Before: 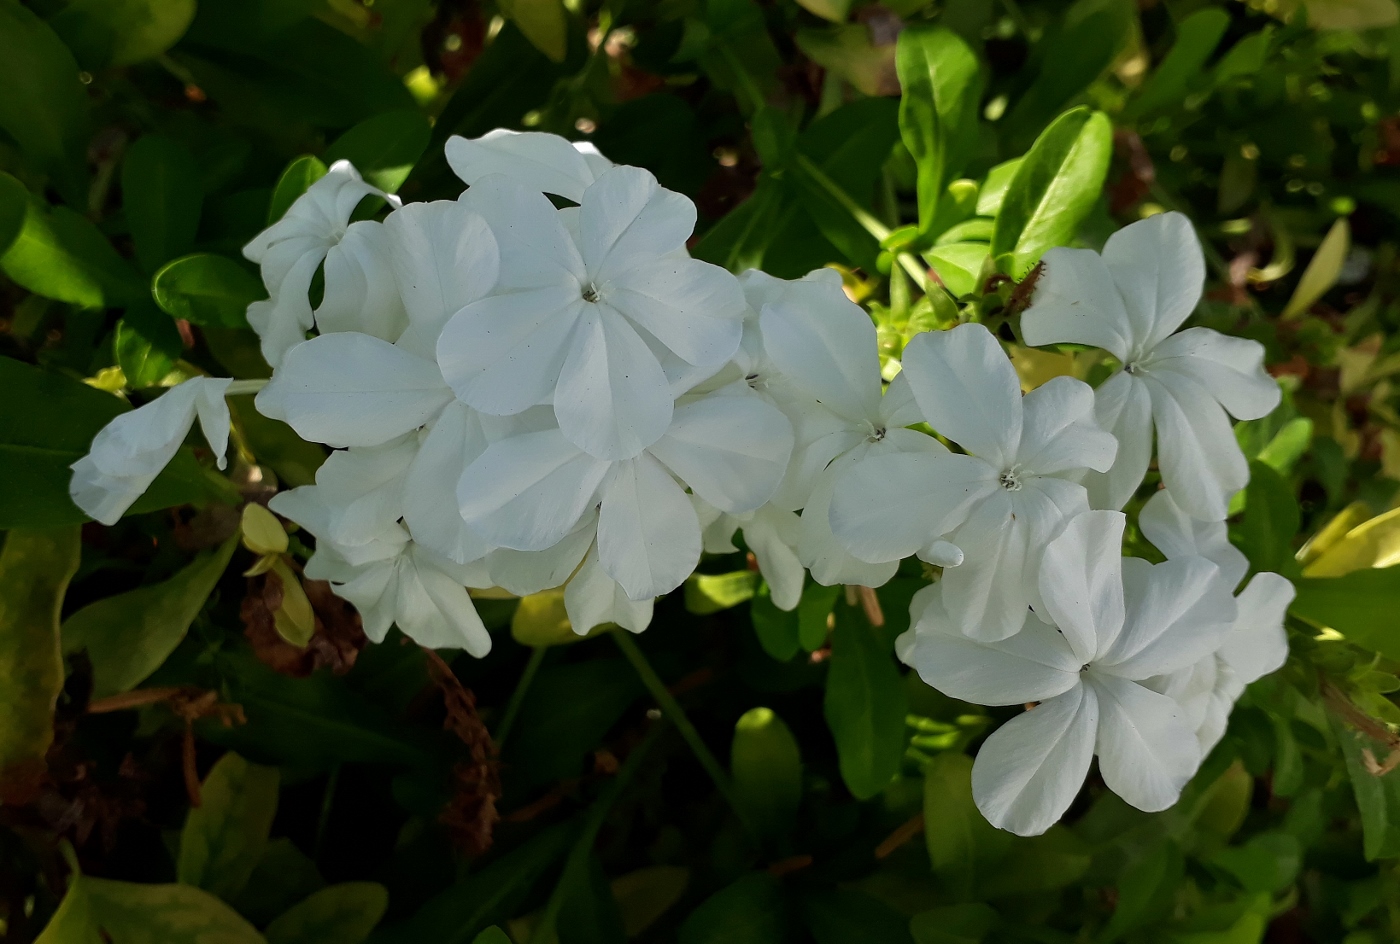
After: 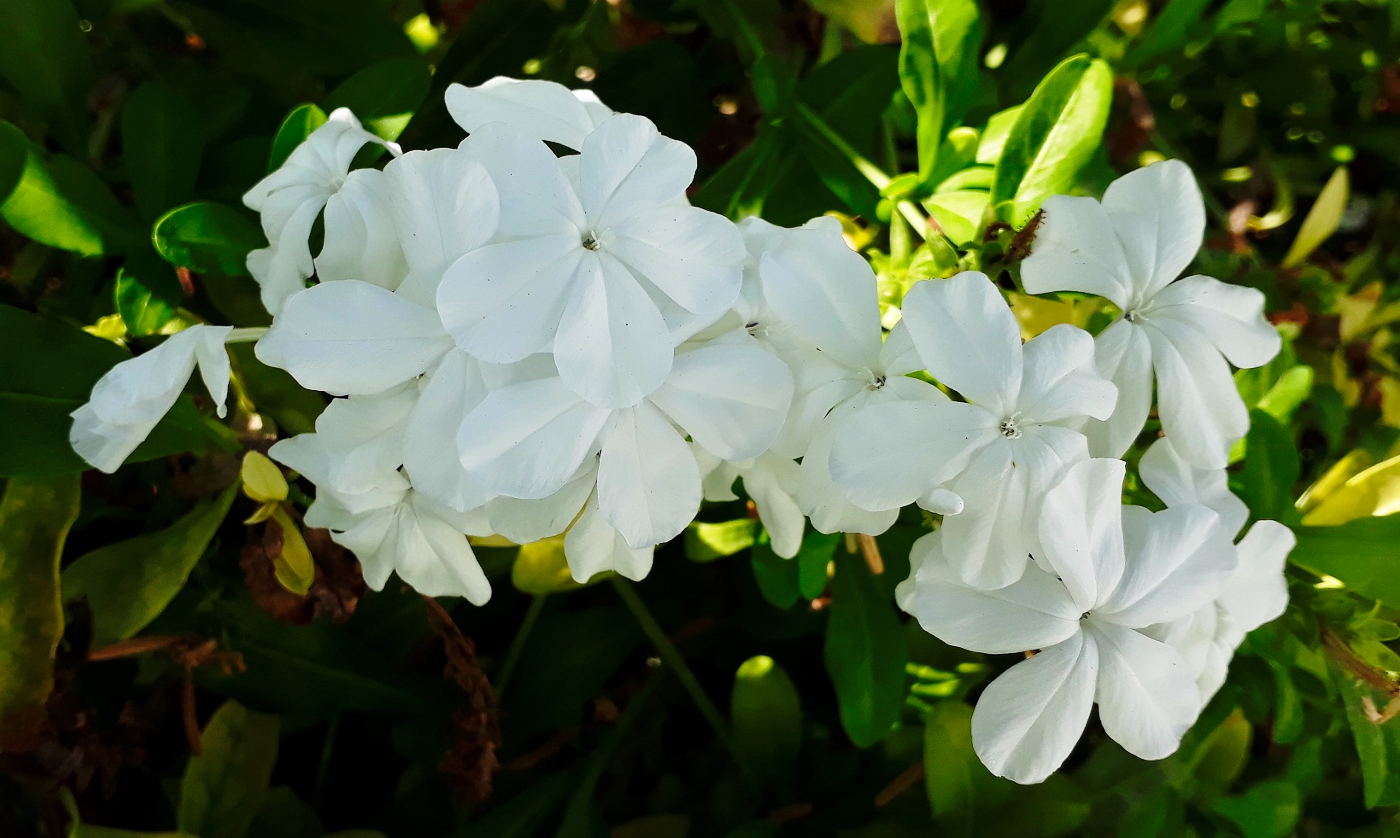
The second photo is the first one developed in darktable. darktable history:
crop and rotate: top 5.609%, bottom 5.609%
base curve: curves: ch0 [(0, 0) (0.028, 0.03) (0.121, 0.232) (0.46, 0.748) (0.859, 0.968) (1, 1)], preserve colors none
